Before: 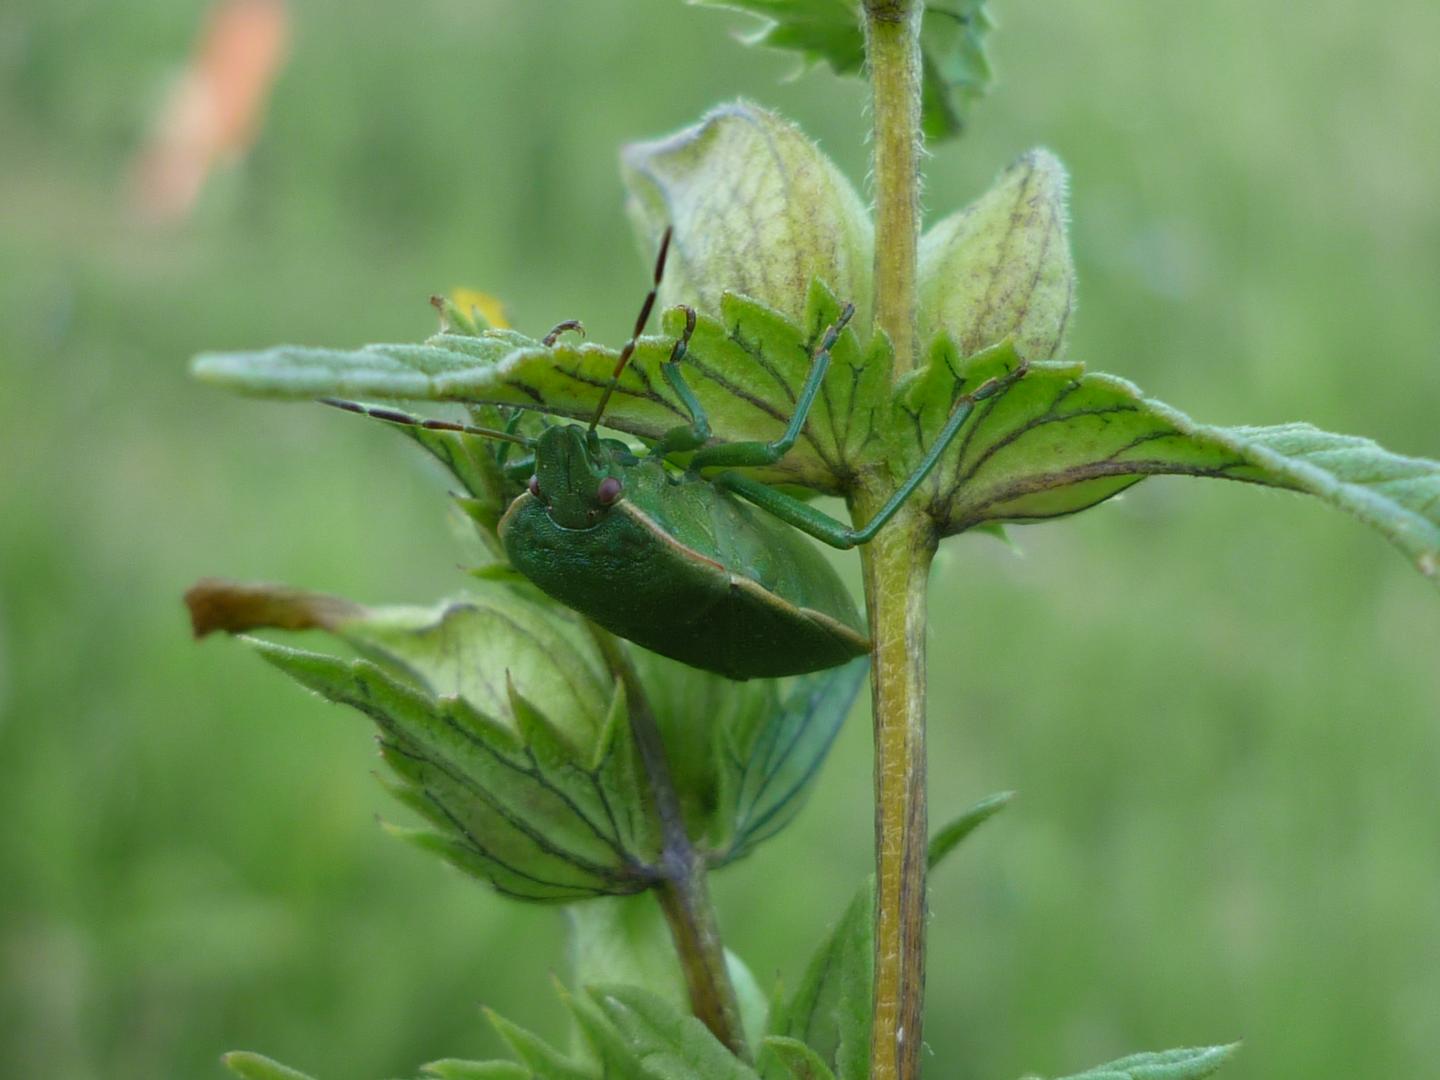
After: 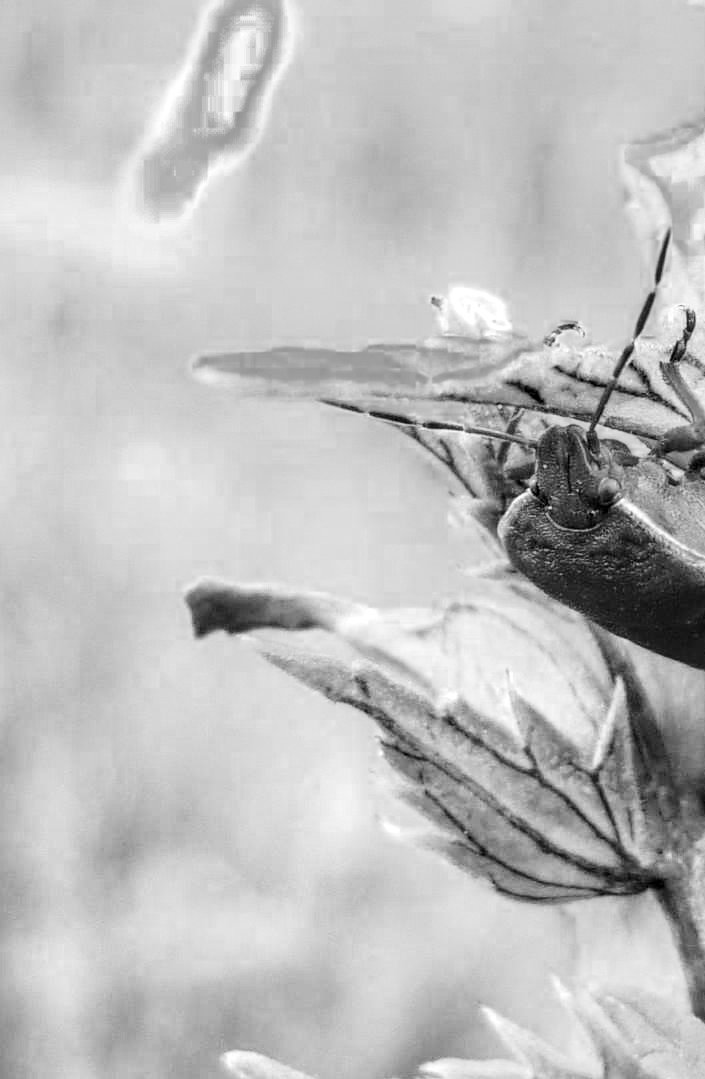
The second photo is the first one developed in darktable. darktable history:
crop and rotate: left 0.016%, top 0%, right 51.009%
color balance rgb: highlights gain › chroma 0.14%, highlights gain › hue 331.58°, linear chroma grading › global chroma 0.69%, perceptual saturation grading › global saturation 30.878%, global vibrance 20%
exposure: exposure 0.204 EV, compensate highlight preservation false
tone equalizer: -7 EV 0.16 EV, -6 EV 0.583 EV, -5 EV 1.12 EV, -4 EV 1.34 EV, -3 EV 1.15 EV, -2 EV 0.6 EV, -1 EV 0.147 EV, edges refinement/feathering 500, mask exposure compensation -1.57 EV, preserve details no
color zones: curves: ch0 [(0.002, 0.589) (0.107, 0.484) (0.146, 0.249) (0.217, 0.352) (0.309, 0.525) (0.39, 0.404) (0.455, 0.169) (0.597, 0.055) (0.724, 0.212) (0.775, 0.691) (0.869, 0.571) (1, 0.587)]; ch1 [(0, 0) (0.143, 0) (0.286, 0) (0.429, 0) (0.571, 0) (0.714, 0) (0.857, 0)]
contrast brightness saturation: contrast 0.446, brightness 0.557, saturation -0.192
local contrast: highlights 3%, shadows 3%, detail 181%
base curve: curves: ch0 [(0, 0) (0.841, 0.609) (1, 1)], preserve colors none
